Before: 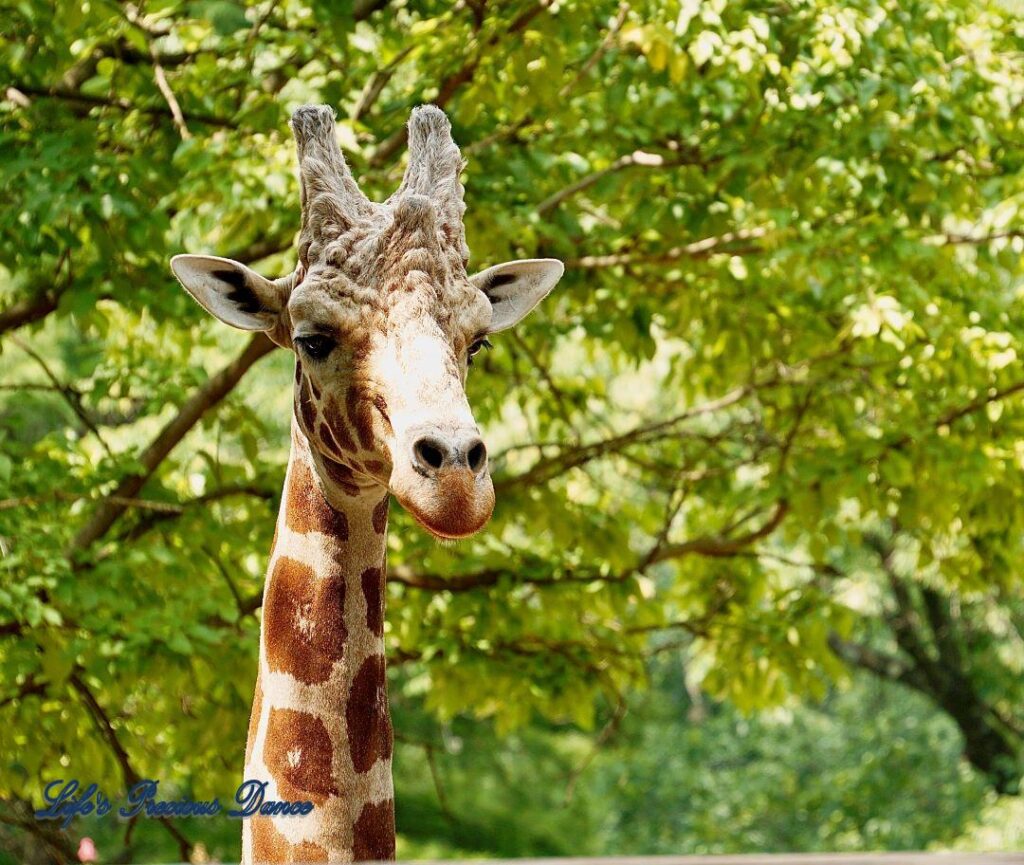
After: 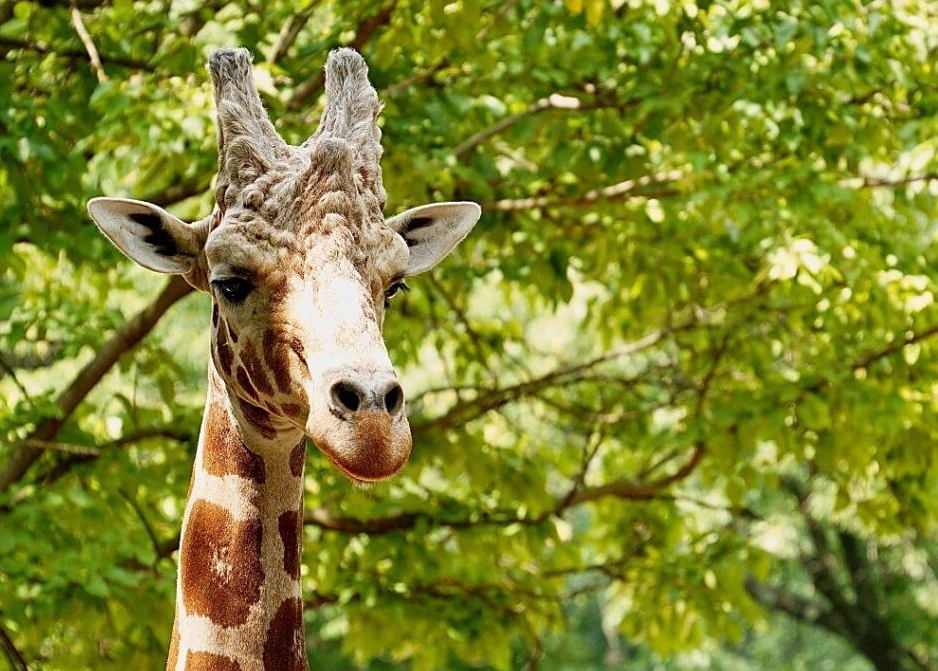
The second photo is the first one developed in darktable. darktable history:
crop: left 8.155%, top 6.611%, bottom 15.385%
sharpen: amount 0.2
